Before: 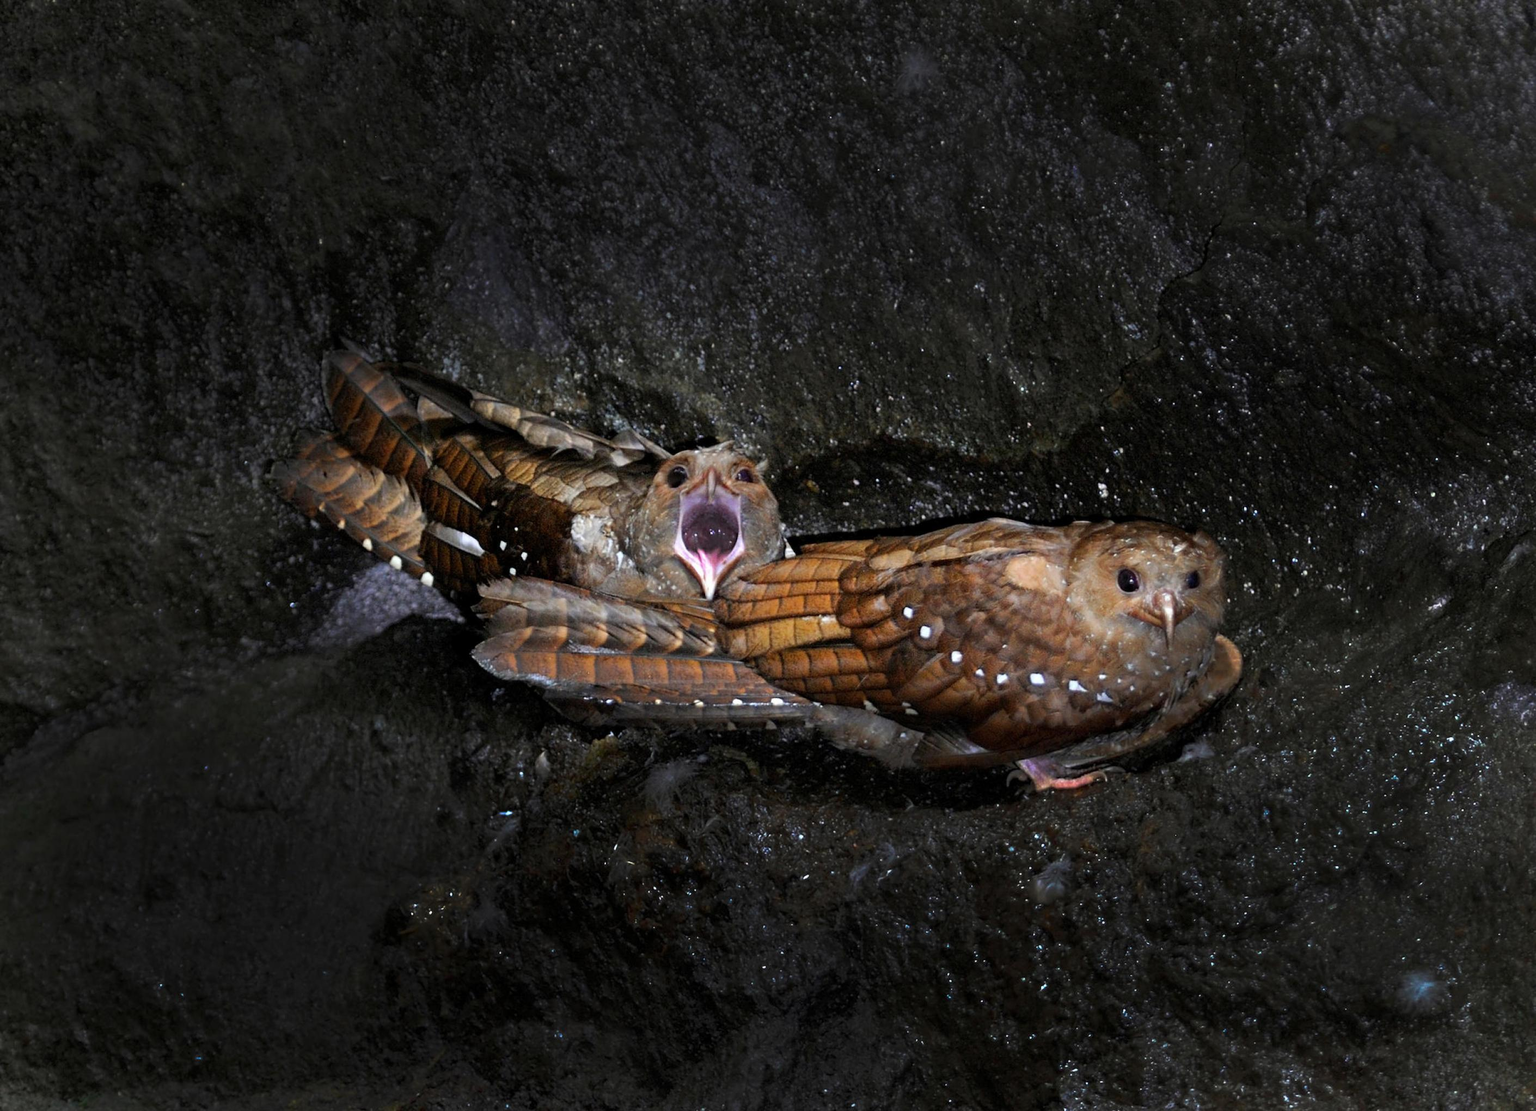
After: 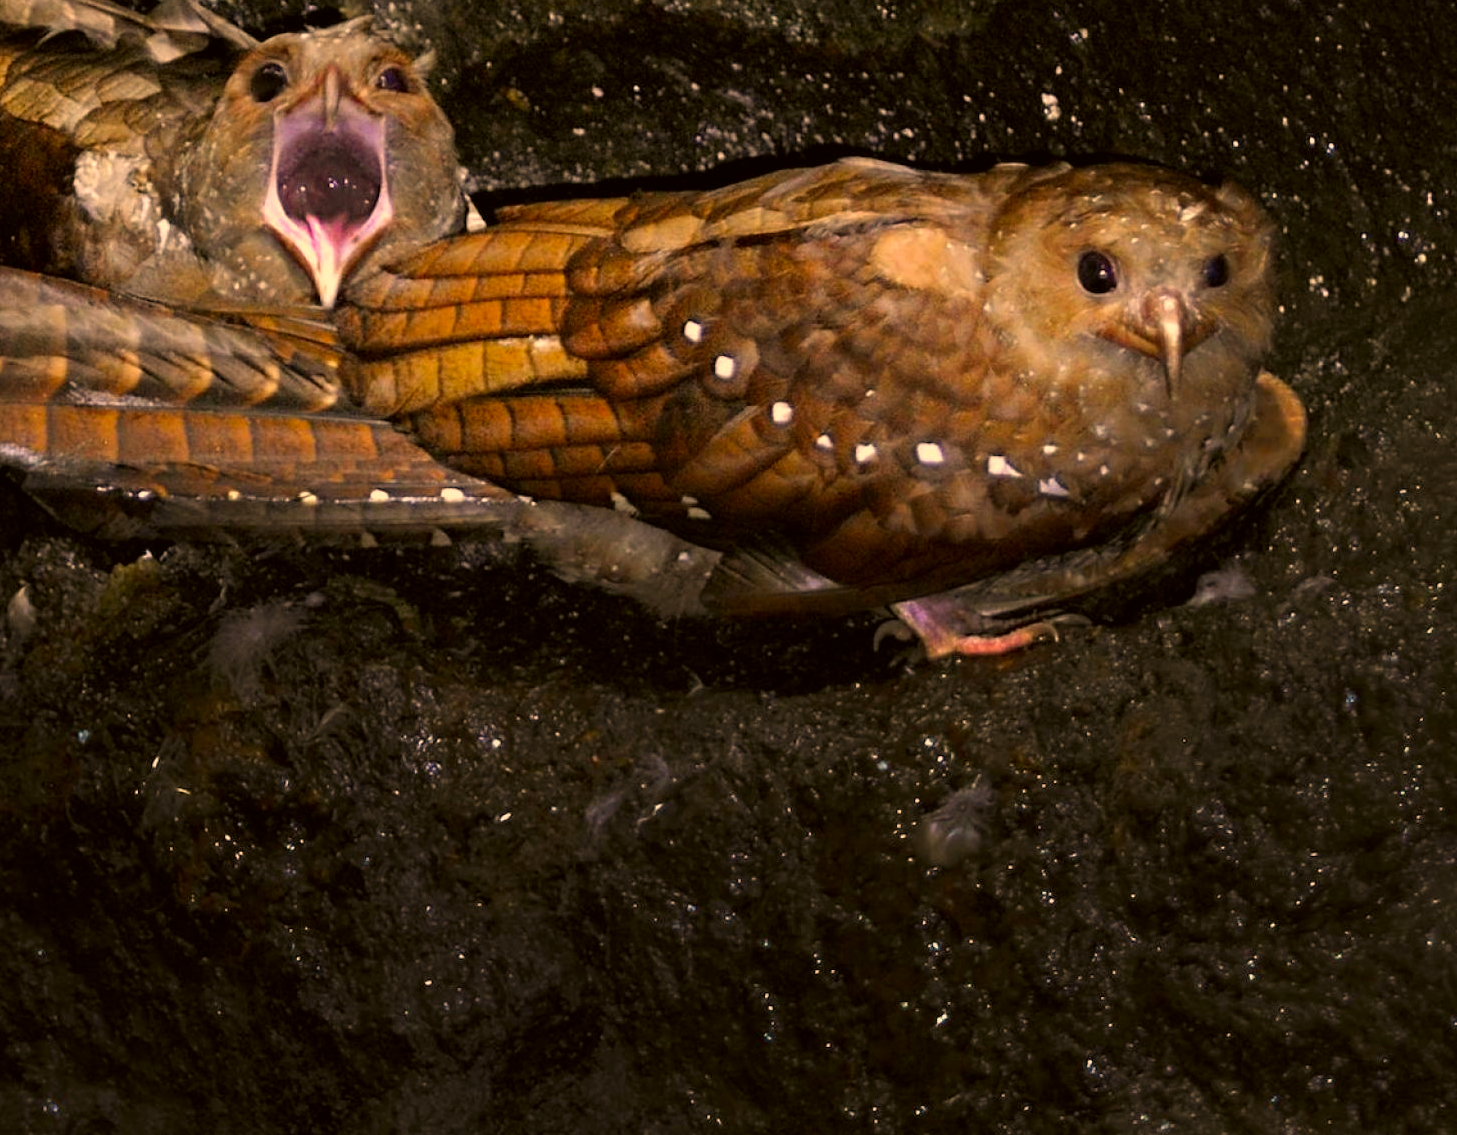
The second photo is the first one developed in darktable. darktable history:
crop: left 34.58%, top 38.918%, right 13.74%, bottom 5.454%
color correction: highlights a* 18.34, highlights b* 34.83, shadows a* 1.19, shadows b* 6.81, saturation 1.01
